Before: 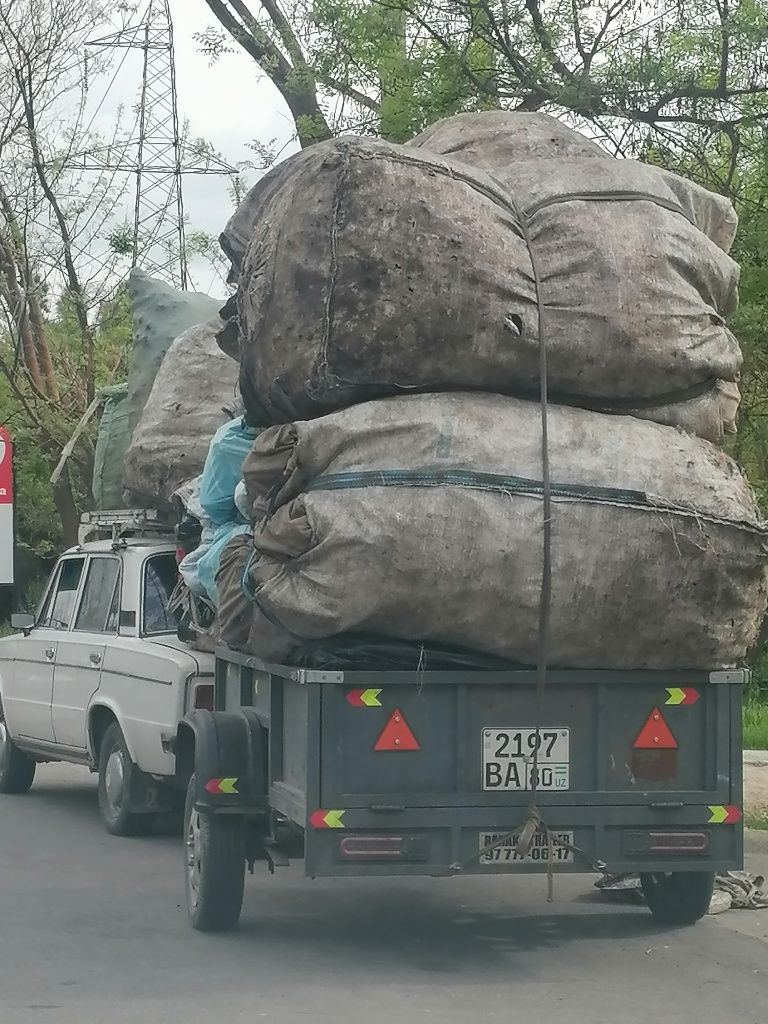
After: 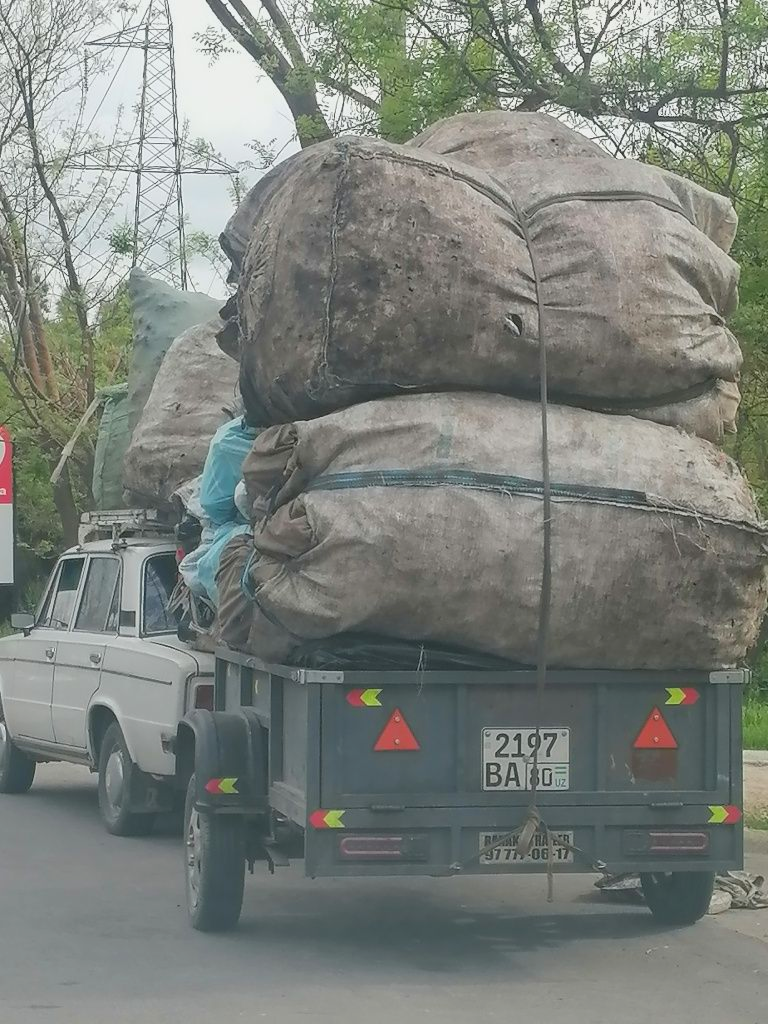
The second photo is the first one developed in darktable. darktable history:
contrast brightness saturation: contrast -0.103, brightness 0.048, saturation 0.083
